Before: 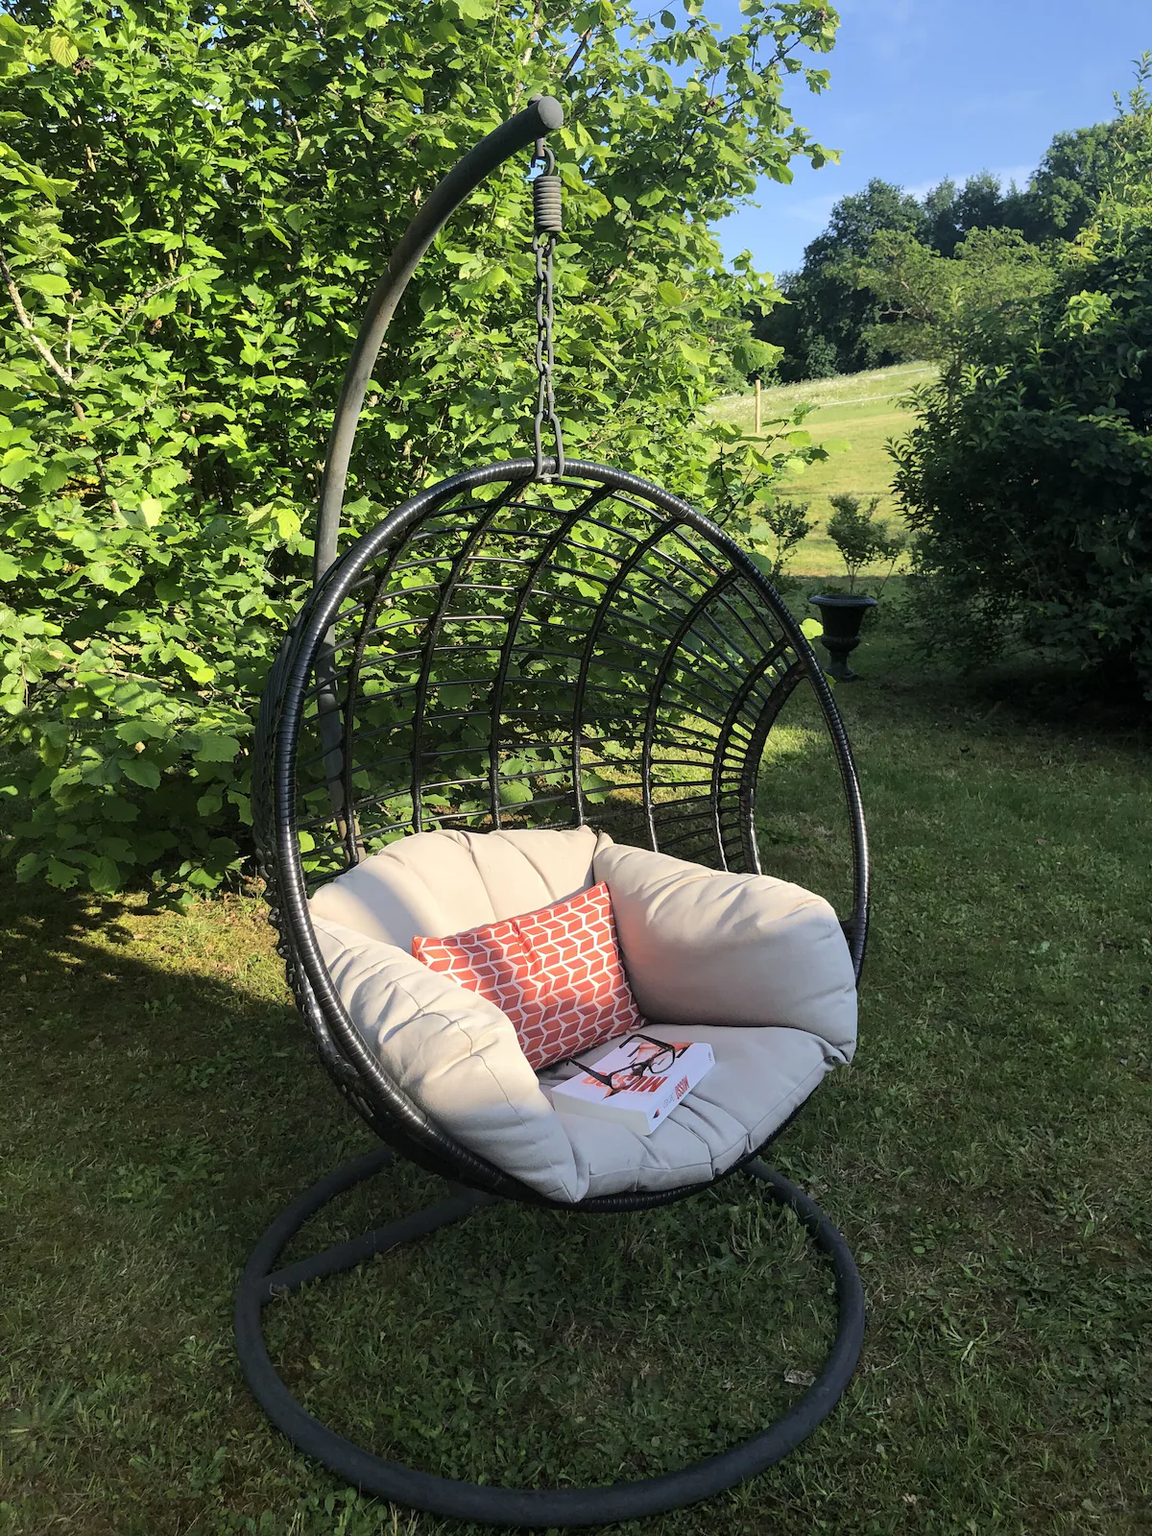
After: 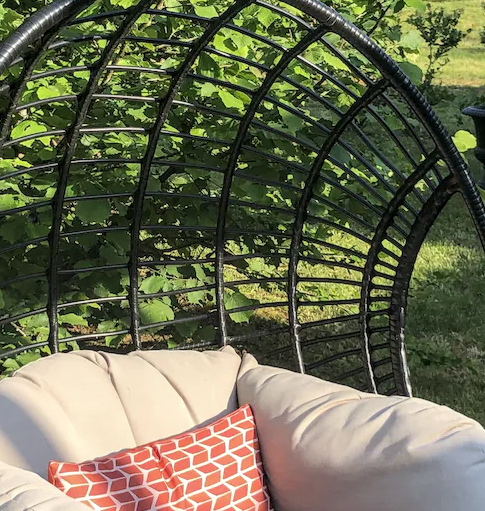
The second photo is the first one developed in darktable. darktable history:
local contrast: on, module defaults
crop: left 31.751%, top 32.172%, right 27.8%, bottom 35.83%
